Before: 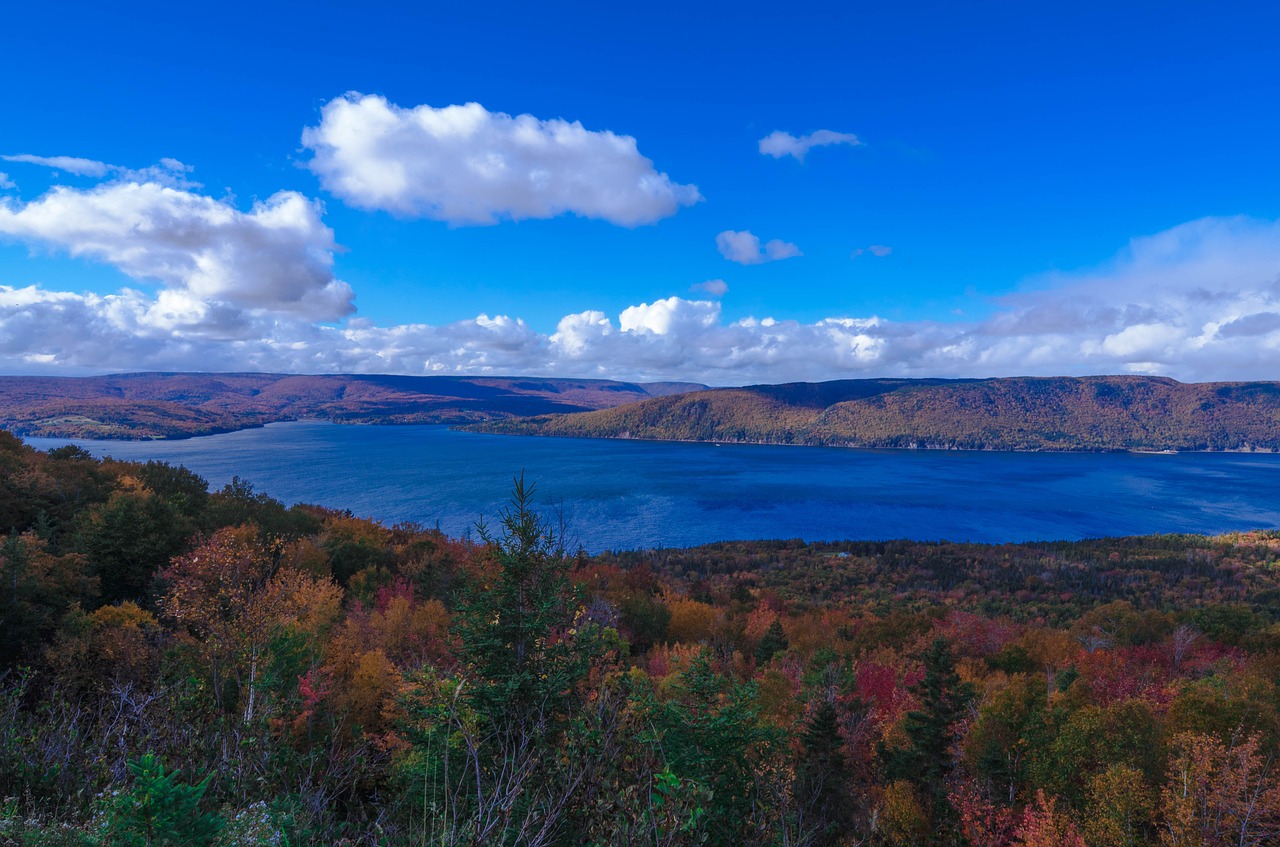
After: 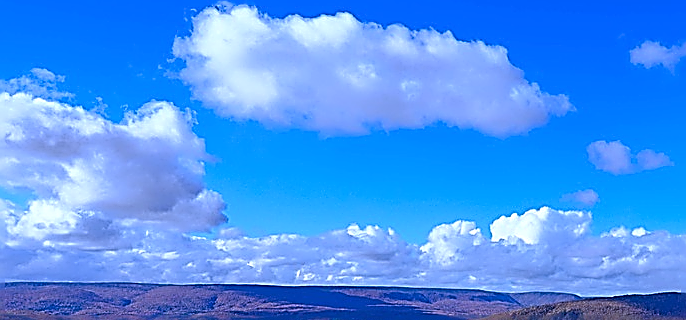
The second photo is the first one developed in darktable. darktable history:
crop: left 10.121%, top 10.631%, right 36.218%, bottom 51.526%
white balance: red 0.948, green 1.02, blue 1.176
sharpen: amount 2
